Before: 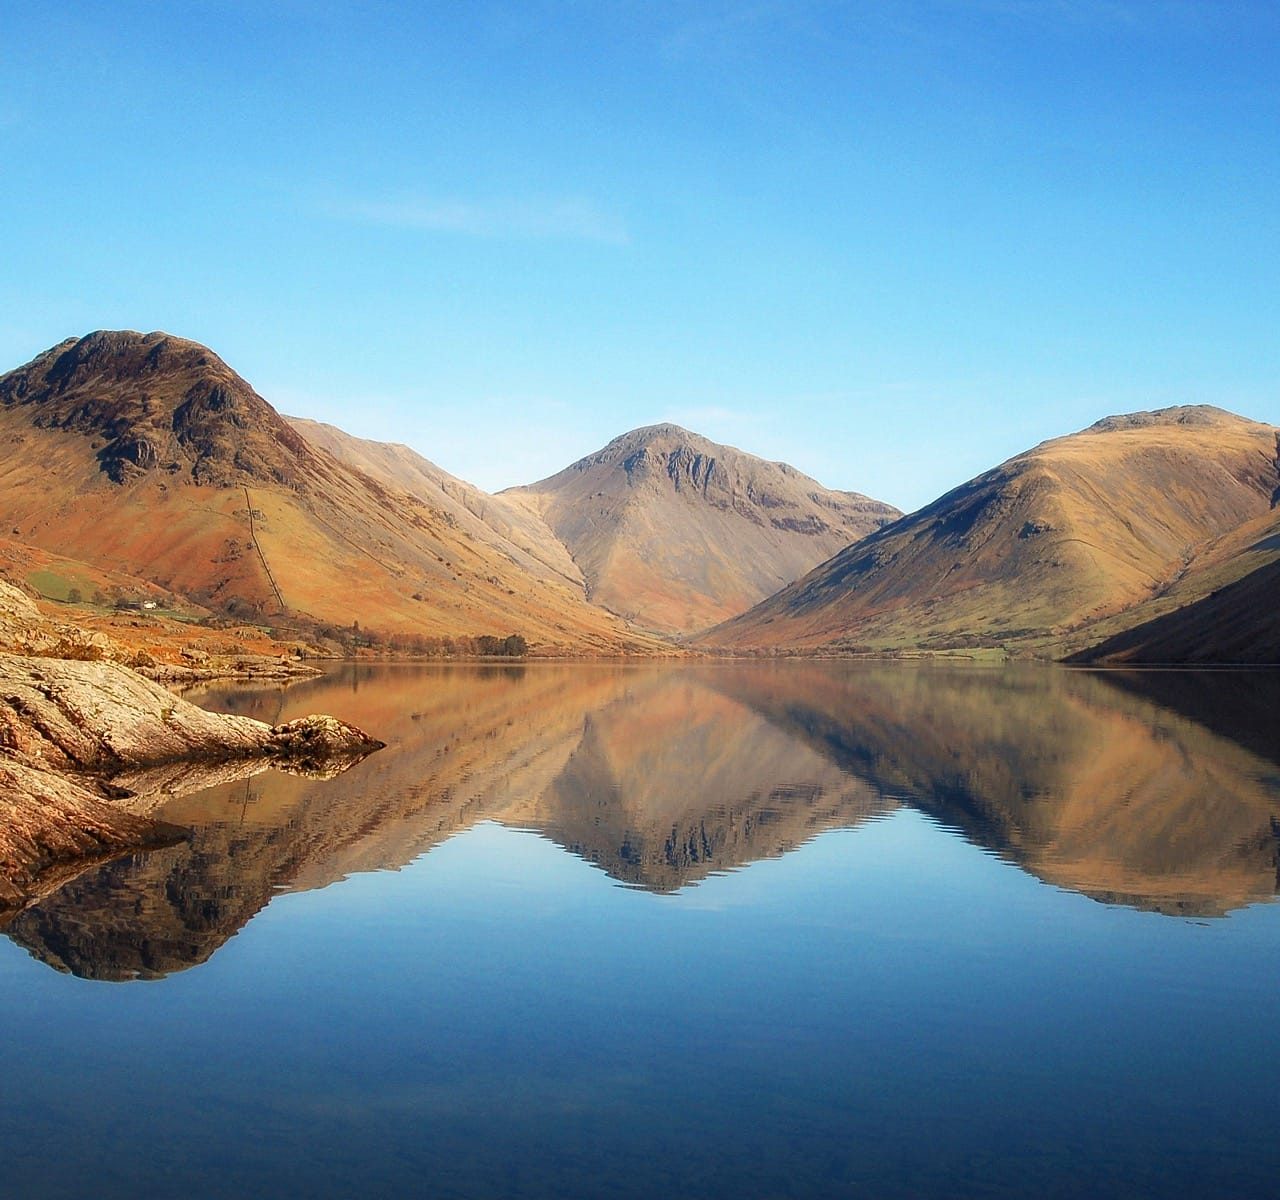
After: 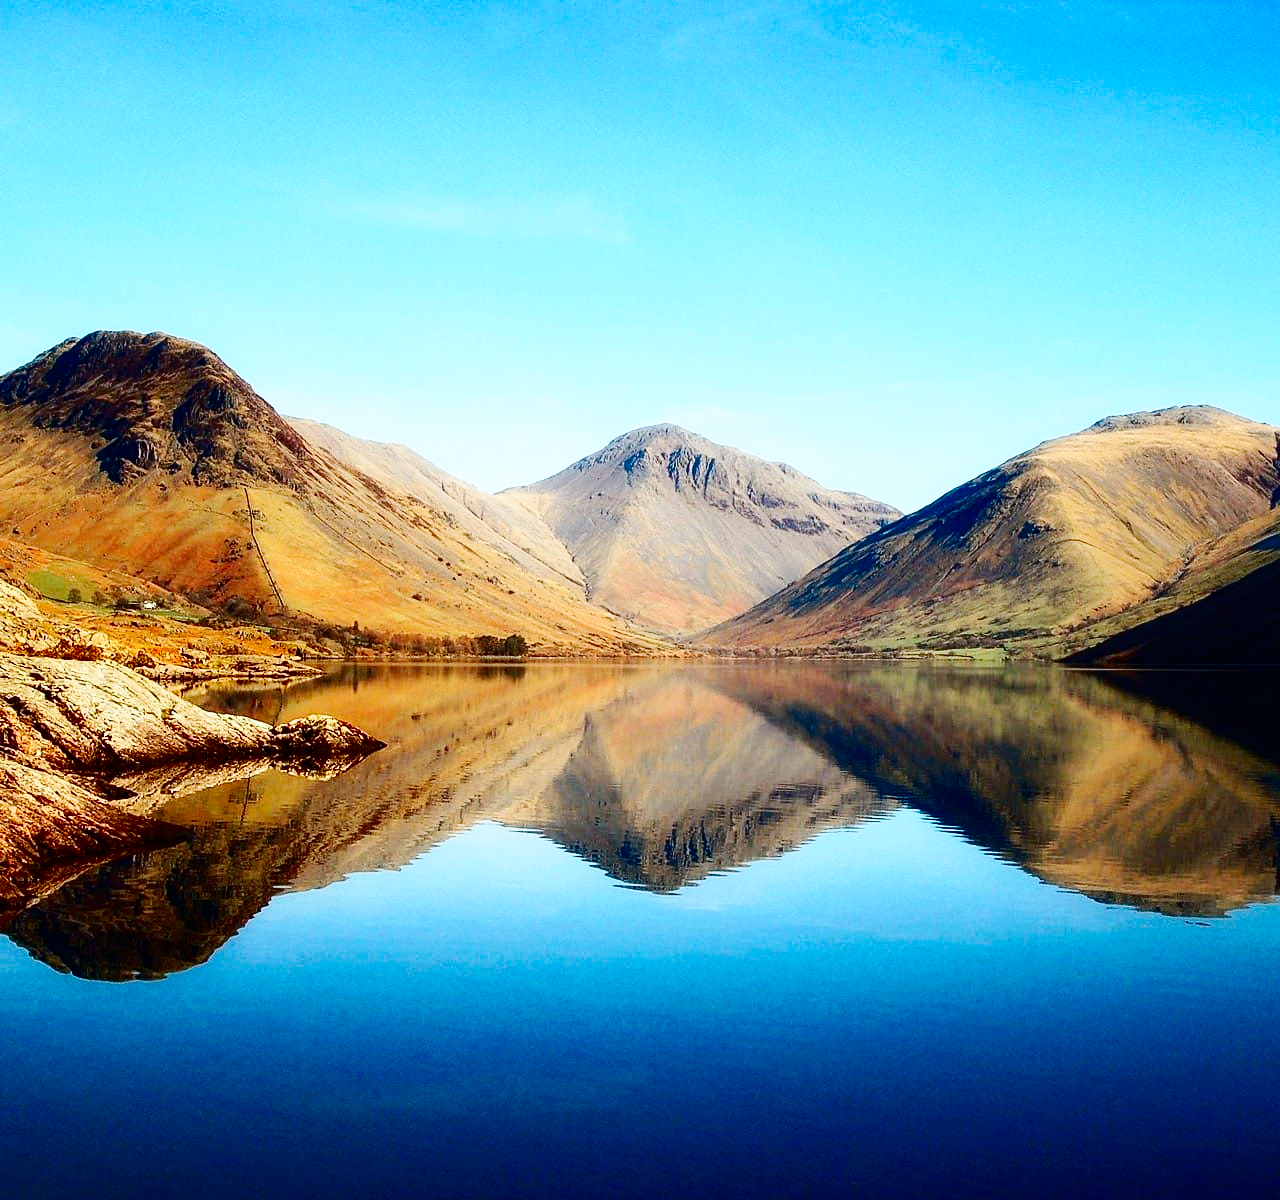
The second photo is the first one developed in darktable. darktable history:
color calibration: illuminant Planckian (black body), adaptation linear Bradford (ICC v4), x 0.365, y 0.367, temperature 4411.87 K, gamut compression 0.996
base curve: curves: ch0 [(0, 0) (0.036, 0.025) (0.121, 0.166) (0.206, 0.329) (0.605, 0.79) (1, 1)], preserve colors none
contrast brightness saturation: contrast 0.225, brightness -0.185, saturation 0.236
